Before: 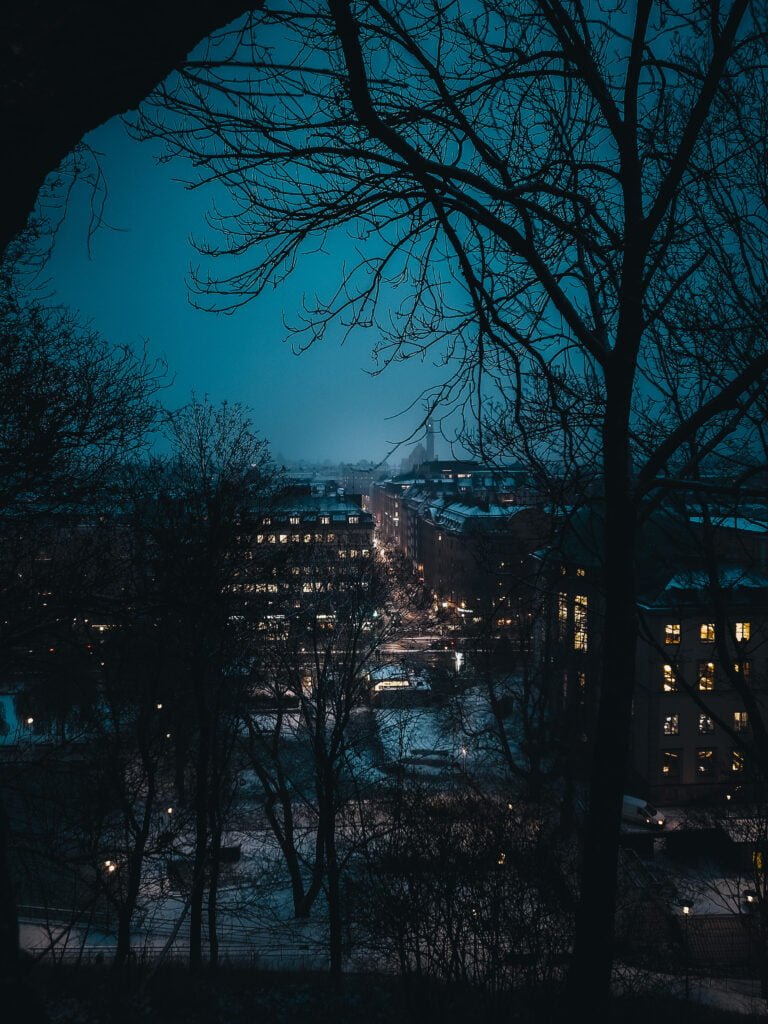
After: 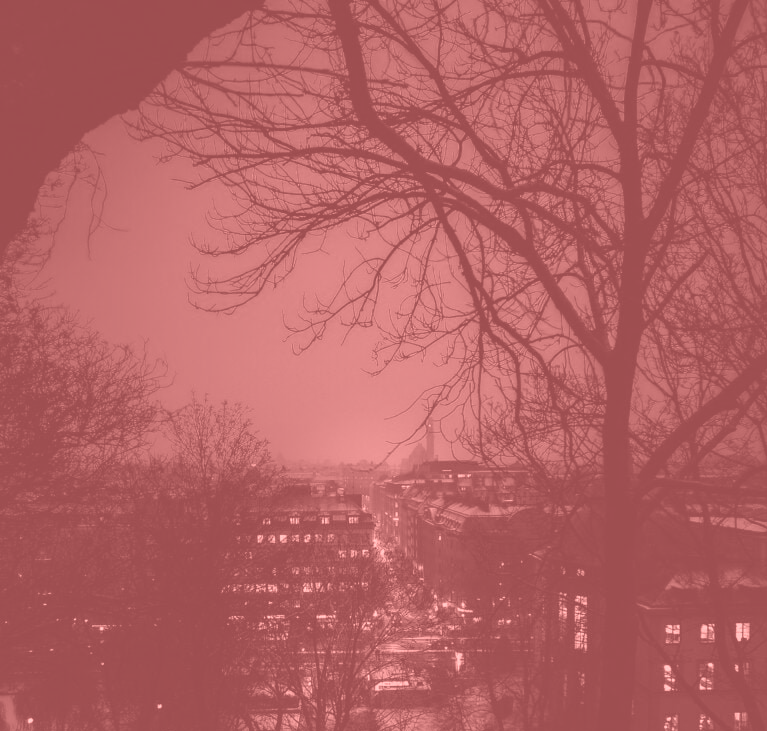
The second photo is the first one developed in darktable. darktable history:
velvia: on, module defaults
colorize: saturation 51%, source mix 50.67%, lightness 50.67%
crop: bottom 28.576%
white balance: red 1.009, blue 0.985
